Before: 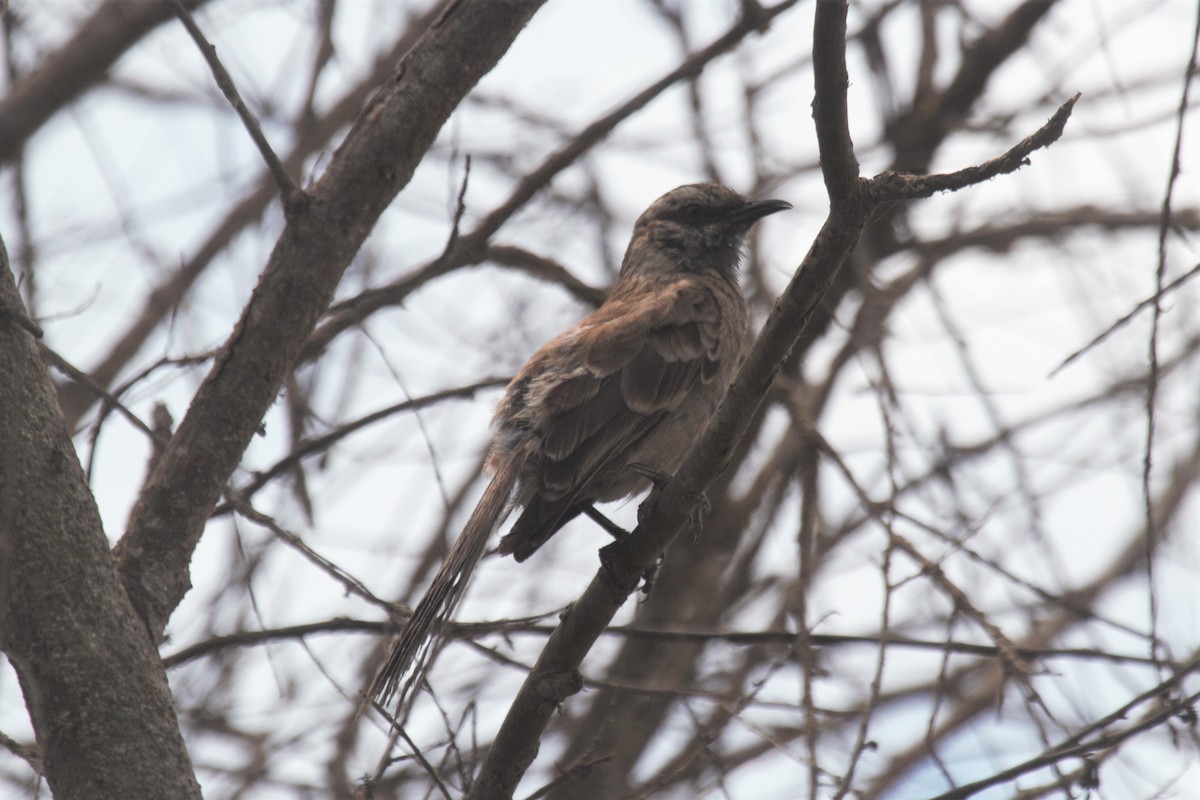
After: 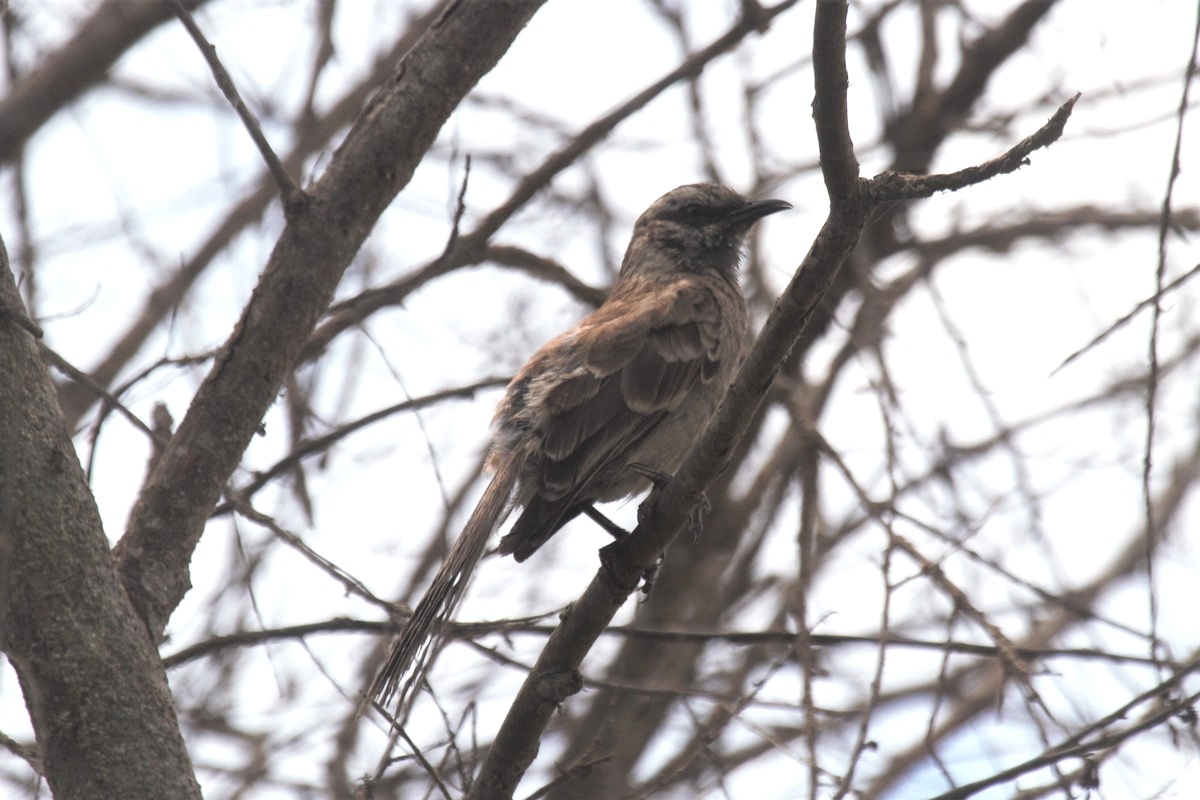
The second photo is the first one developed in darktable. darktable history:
tone equalizer: -8 EV -0.402 EV, -7 EV -0.358 EV, -6 EV -0.362 EV, -5 EV -0.238 EV, -3 EV 0.253 EV, -2 EV 0.305 EV, -1 EV 0.395 EV, +0 EV 0.416 EV
